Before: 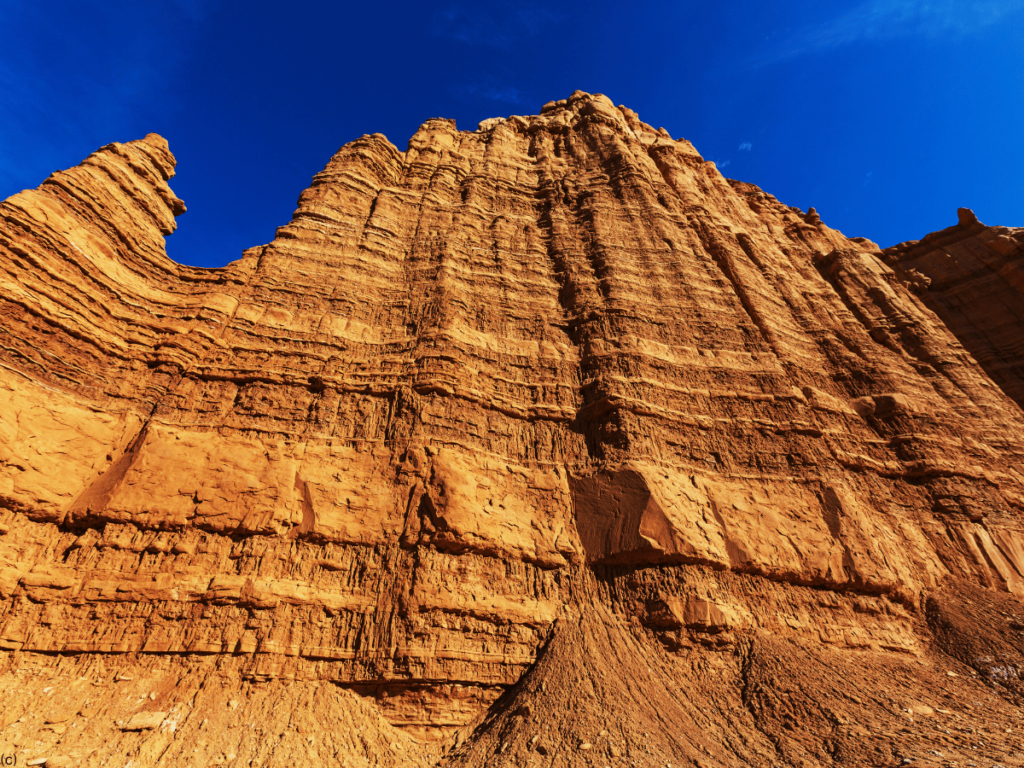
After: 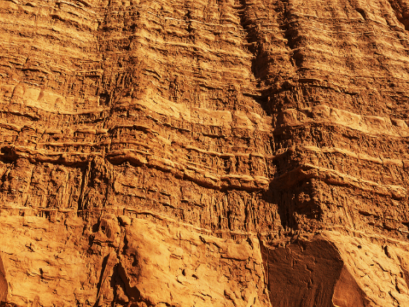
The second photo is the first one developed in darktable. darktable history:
crop: left 30%, top 30%, right 30%, bottom 30%
